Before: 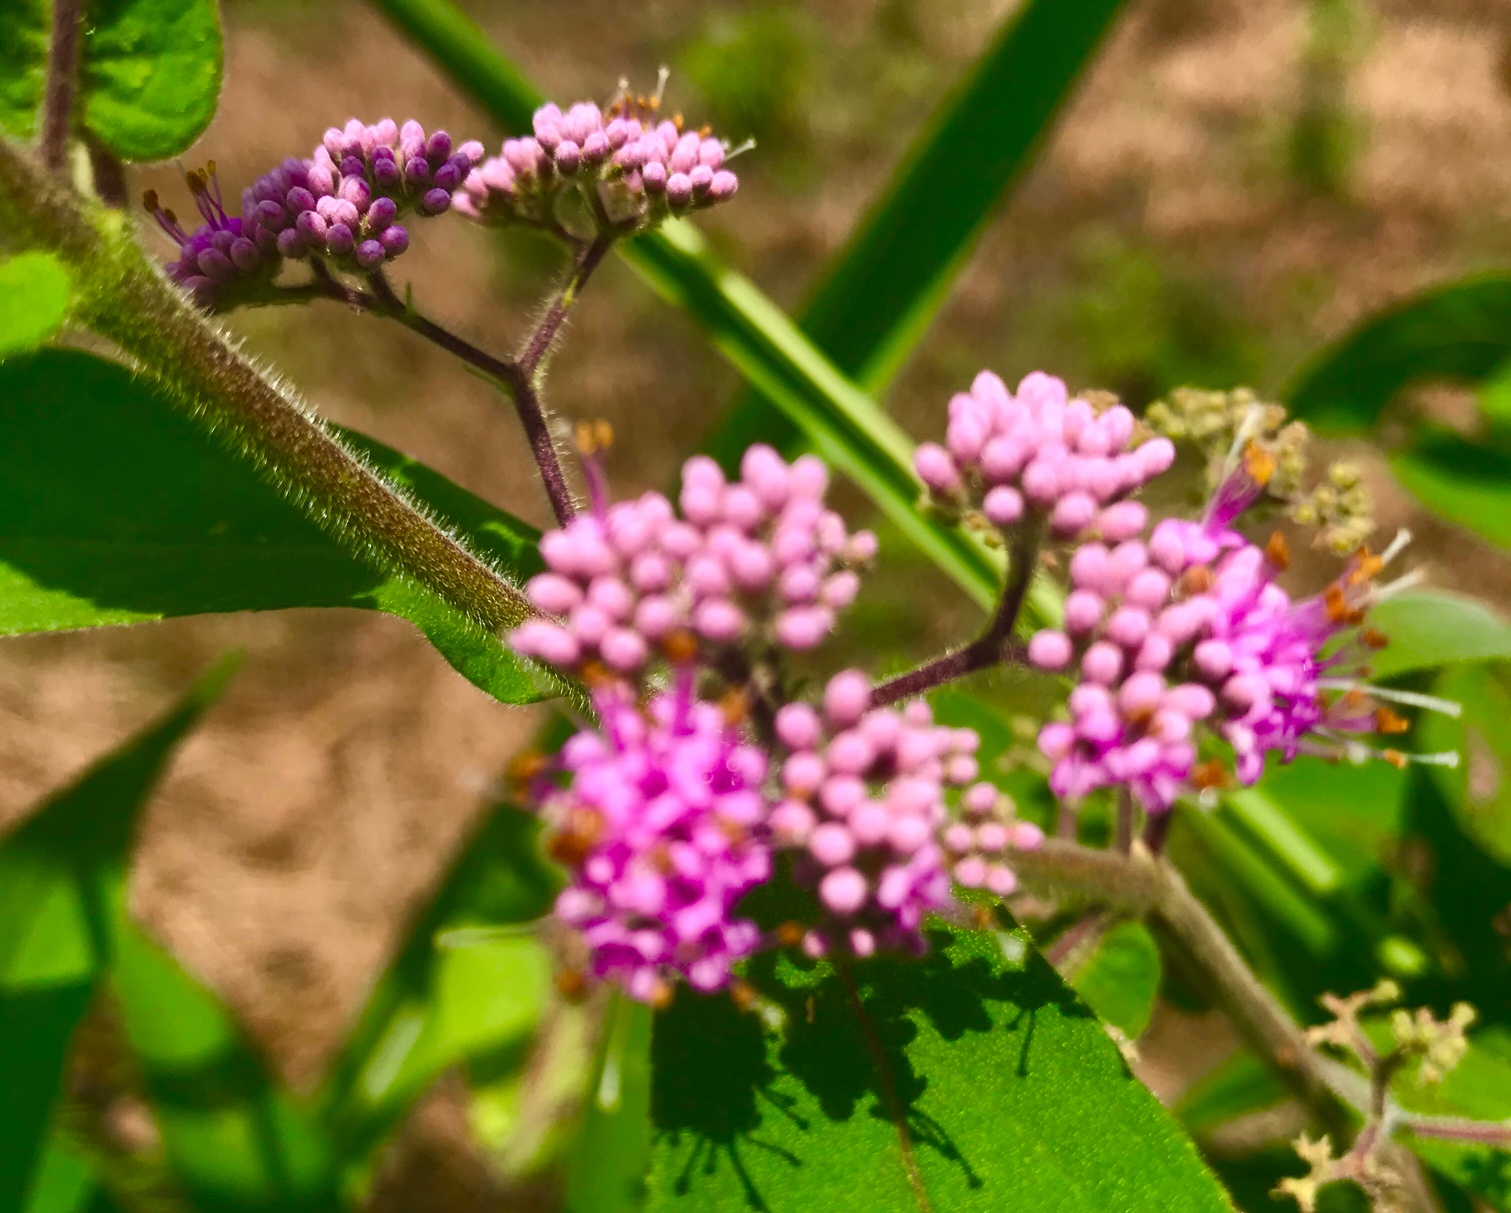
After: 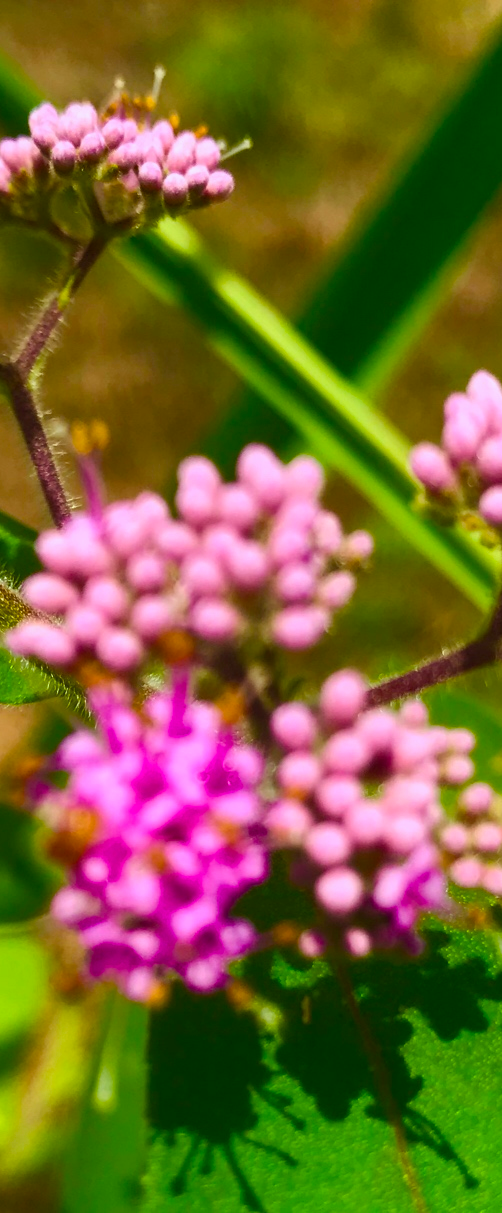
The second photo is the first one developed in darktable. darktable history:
crop: left 33.36%, right 33.36%
color balance rgb: perceptual saturation grading › global saturation 25%, global vibrance 20%
color correction: highlights a* -8, highlights b* 3.1
